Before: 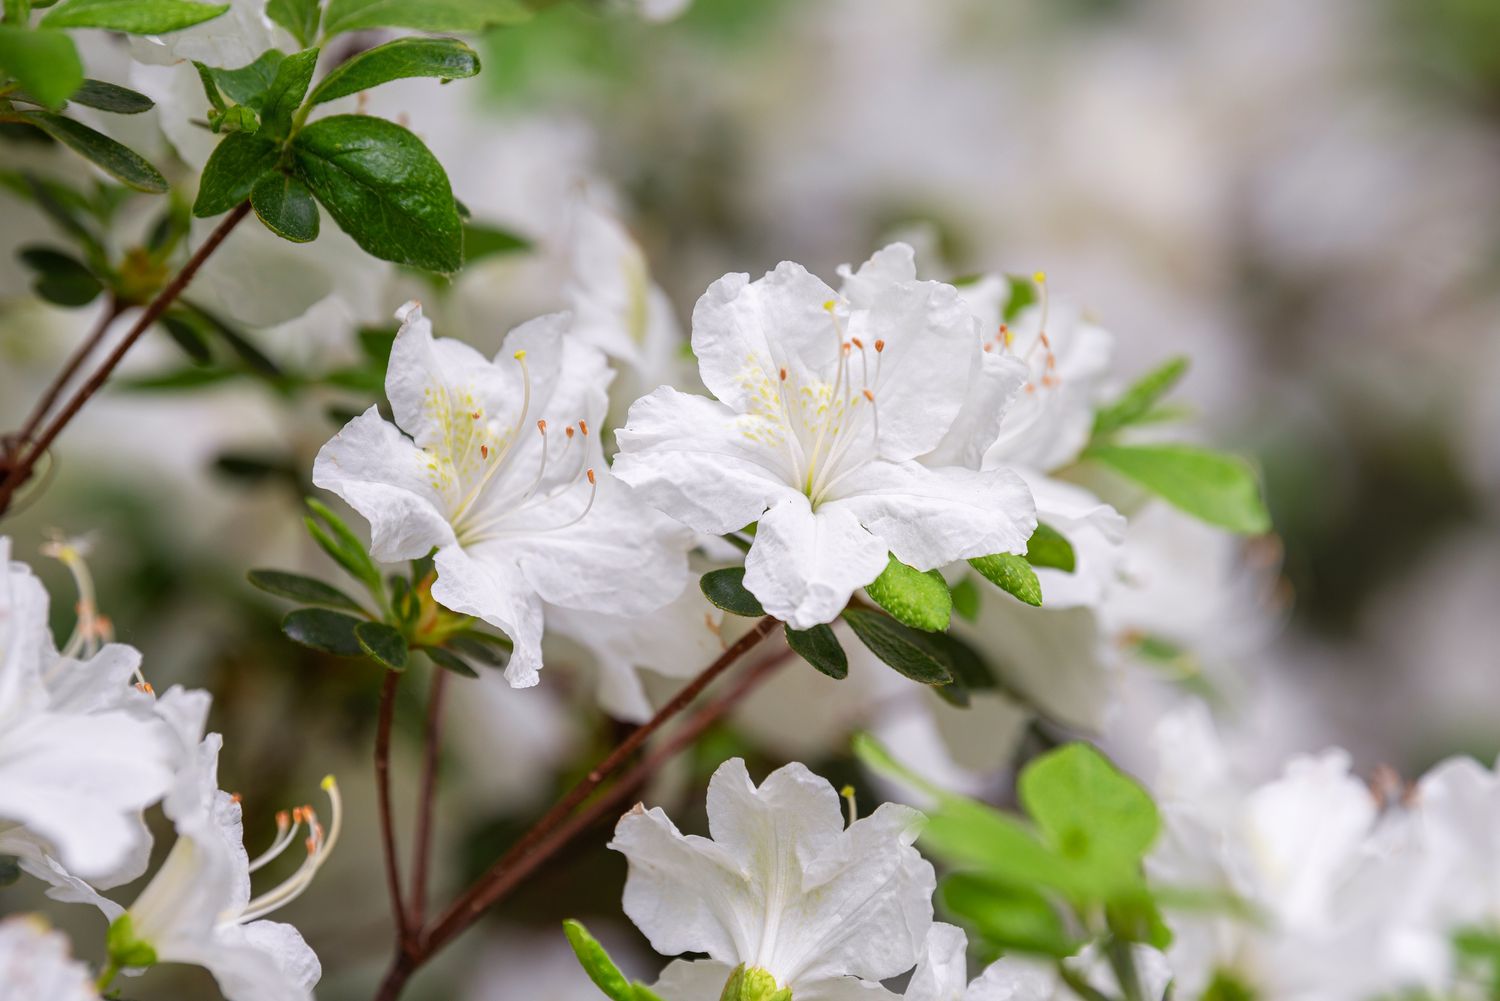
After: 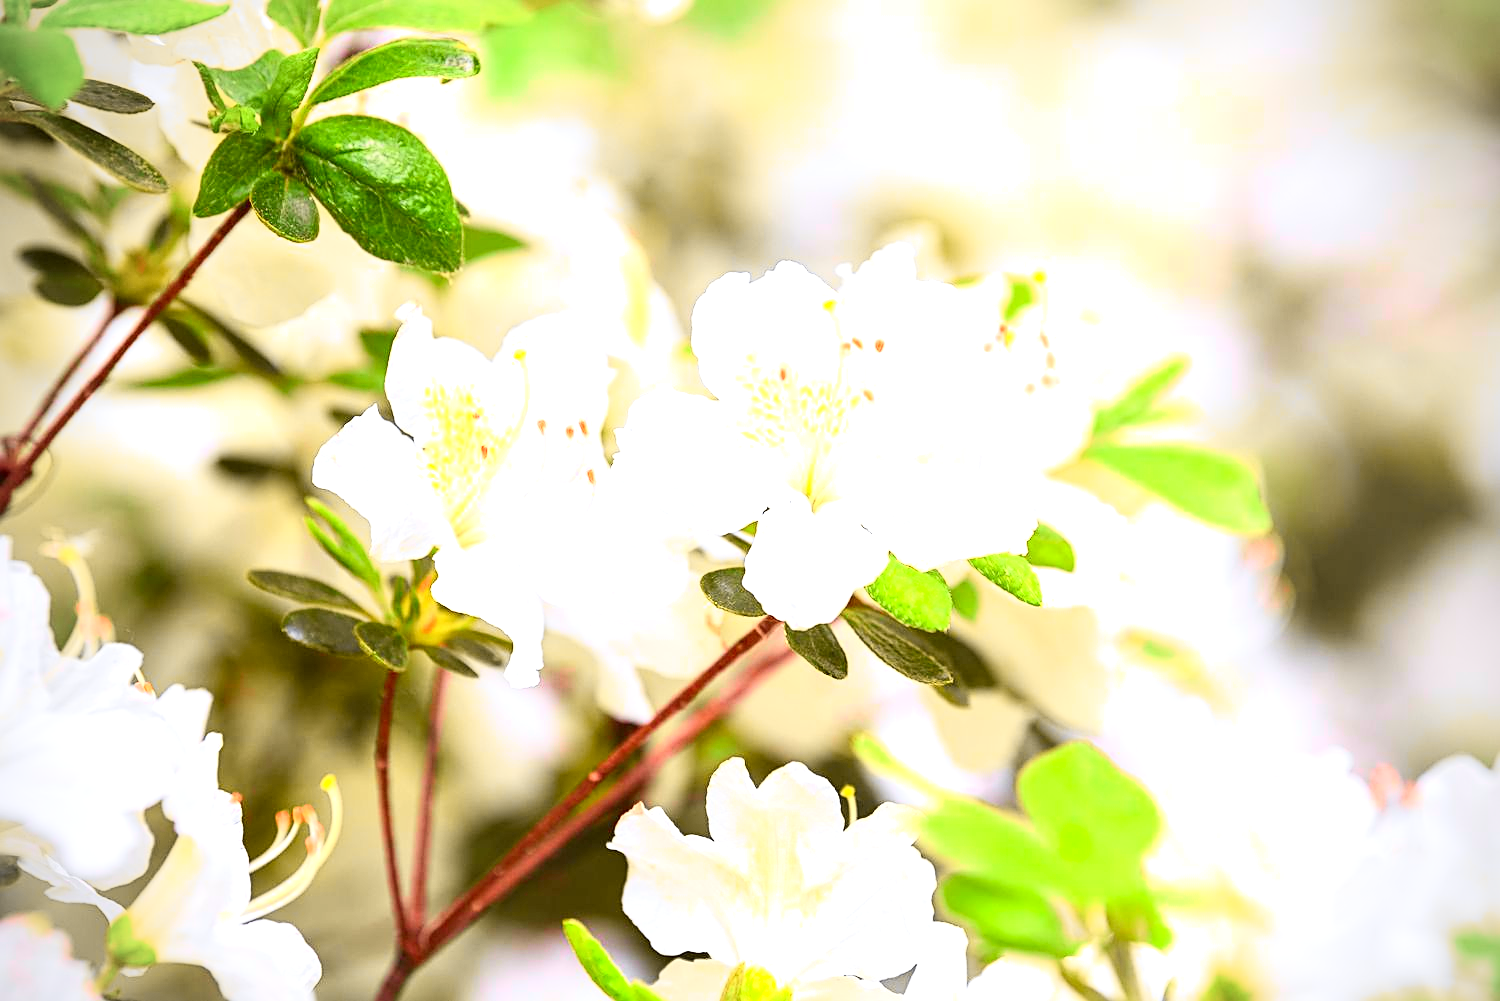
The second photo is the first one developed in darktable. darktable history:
exposure: black level correction 0, exposure 1.2 EV, compensate highlight preservation false
tone curve: curves: ch0 [(0, 0.017) (0.259, 0.344) (0.593, 0.778) (0.786, 0.931) (1, 0.999)]; ch1 [(0, 0) (0.405, 0.387) (0.442, 0.47) (0.492, 0.5) (0.511, 0.503) (0.548, 0.596) (0.7, 0.795) (1, 1)]; ch2 [(0, 0) (0.411, 0.433) (0.5, 0.504) (0.535, 0.581) (1, 1)], color space Lab, independent channels, preserve colors none
vignetting: fall-off radius 60.92%
sharpen: on, module defaults
